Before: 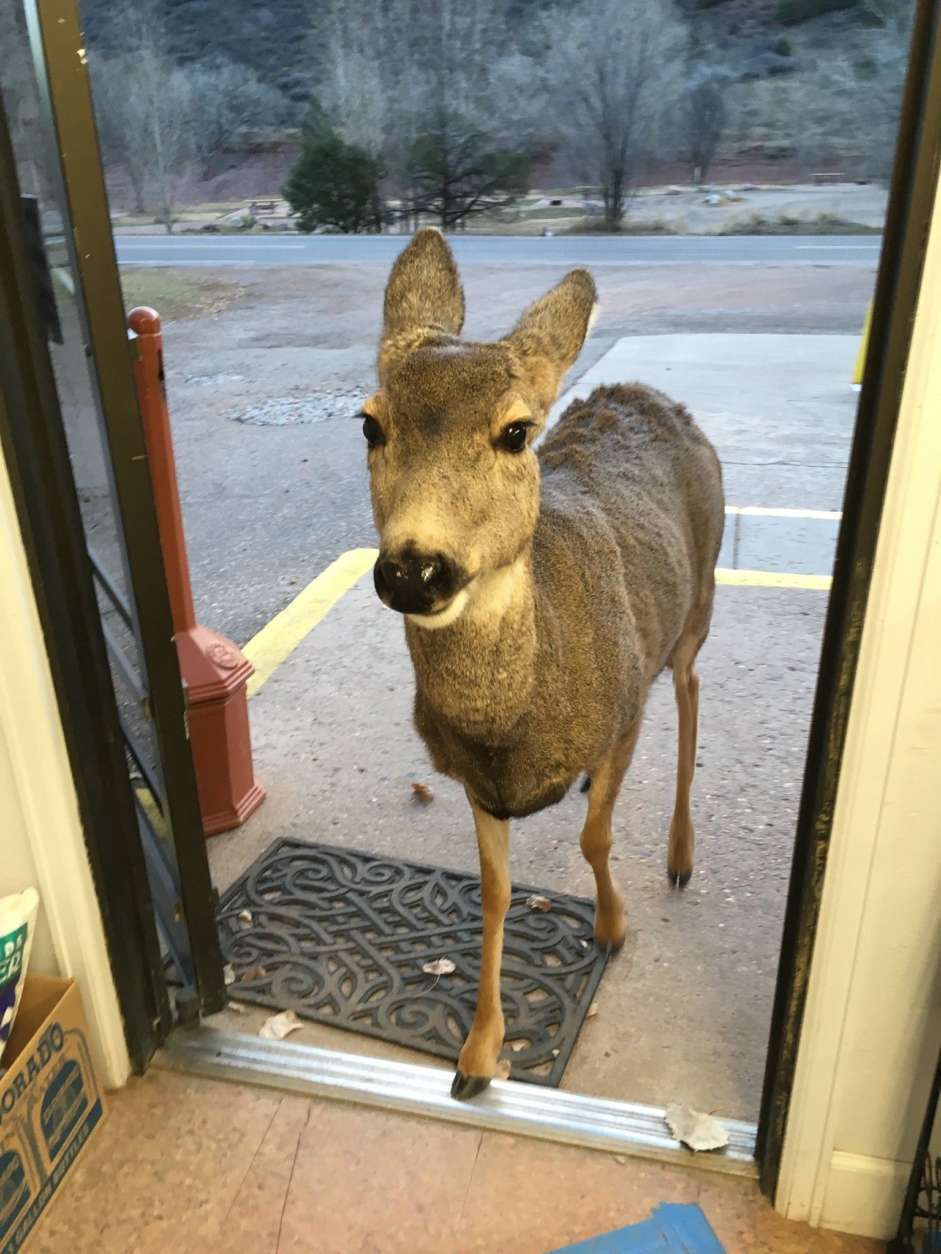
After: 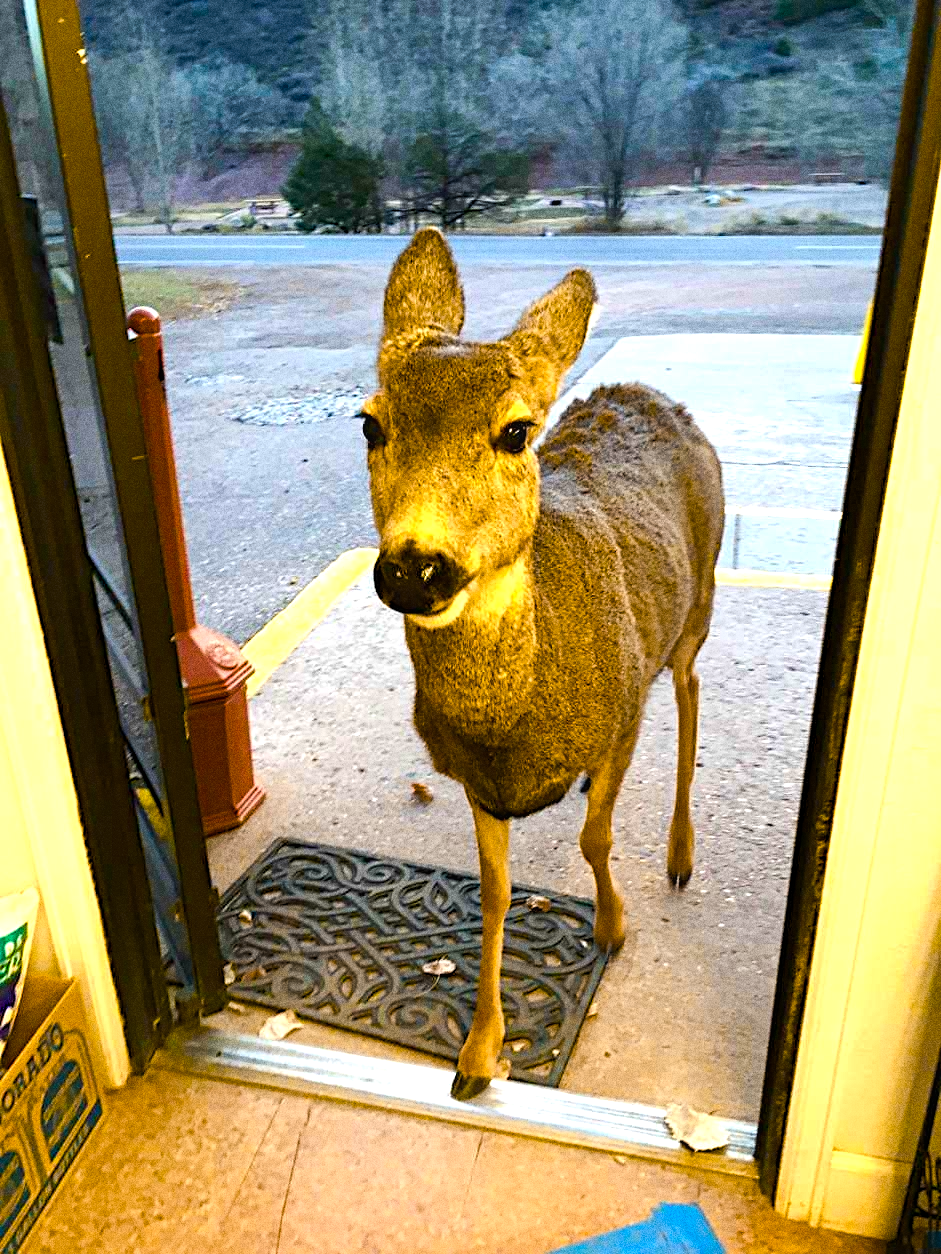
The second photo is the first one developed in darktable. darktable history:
contrast equalizer: y [[0.439, 0.44, 0.442, 0.457, 0.493, 0.498], [0.5 ×6], [0.5 ×6], [0 ×6], [0 ×6]], mix 0.59
diffuse or sharpen "sharpen demosaicing: AA filter": edge sensitivity 1, 1st order anisotropy 100%, 2nd order anisotropy 100%, 3rd order anisotropy 100%, 4th order anisotropy 100%, 1st order speed -25%, 2nd order speed -25%, 3rd order speed -25%, 4th order speed -25%
diffuse or sharpen "diffusion": radius span 77, 1st order speed 50%, 2nd order speed 50%, 3rd order speed 50%, 4th order speed 50% | blend: blend mode normal, opacity 25%; mask: uniform (no mask)
grain "silver grain": coarseness 0.09 ISO, strength 40%
color equalizer "oranges": saturation › yellow 1.16, hue › yellow -16.58, brightness › yellow 1.15, node placement -13°
color equalizer "blues": saturation › blue 1.15, hue › blue -12.68, brightness › blue 0.872, node placement 6°
color balance rgb: global offset › luminance -0.37%, perceptual saturation grading › highlights -17.77%, perceptual saturation grading › mid-tones 33.1%, perceptual saturation grading › shadows 50.52%, perceptual brilliance grading › highlights 20%, perceptual brilliance grading › mid-tones 20%, perceptual brilliance grading › shadows -20%, global vibrance 50%
